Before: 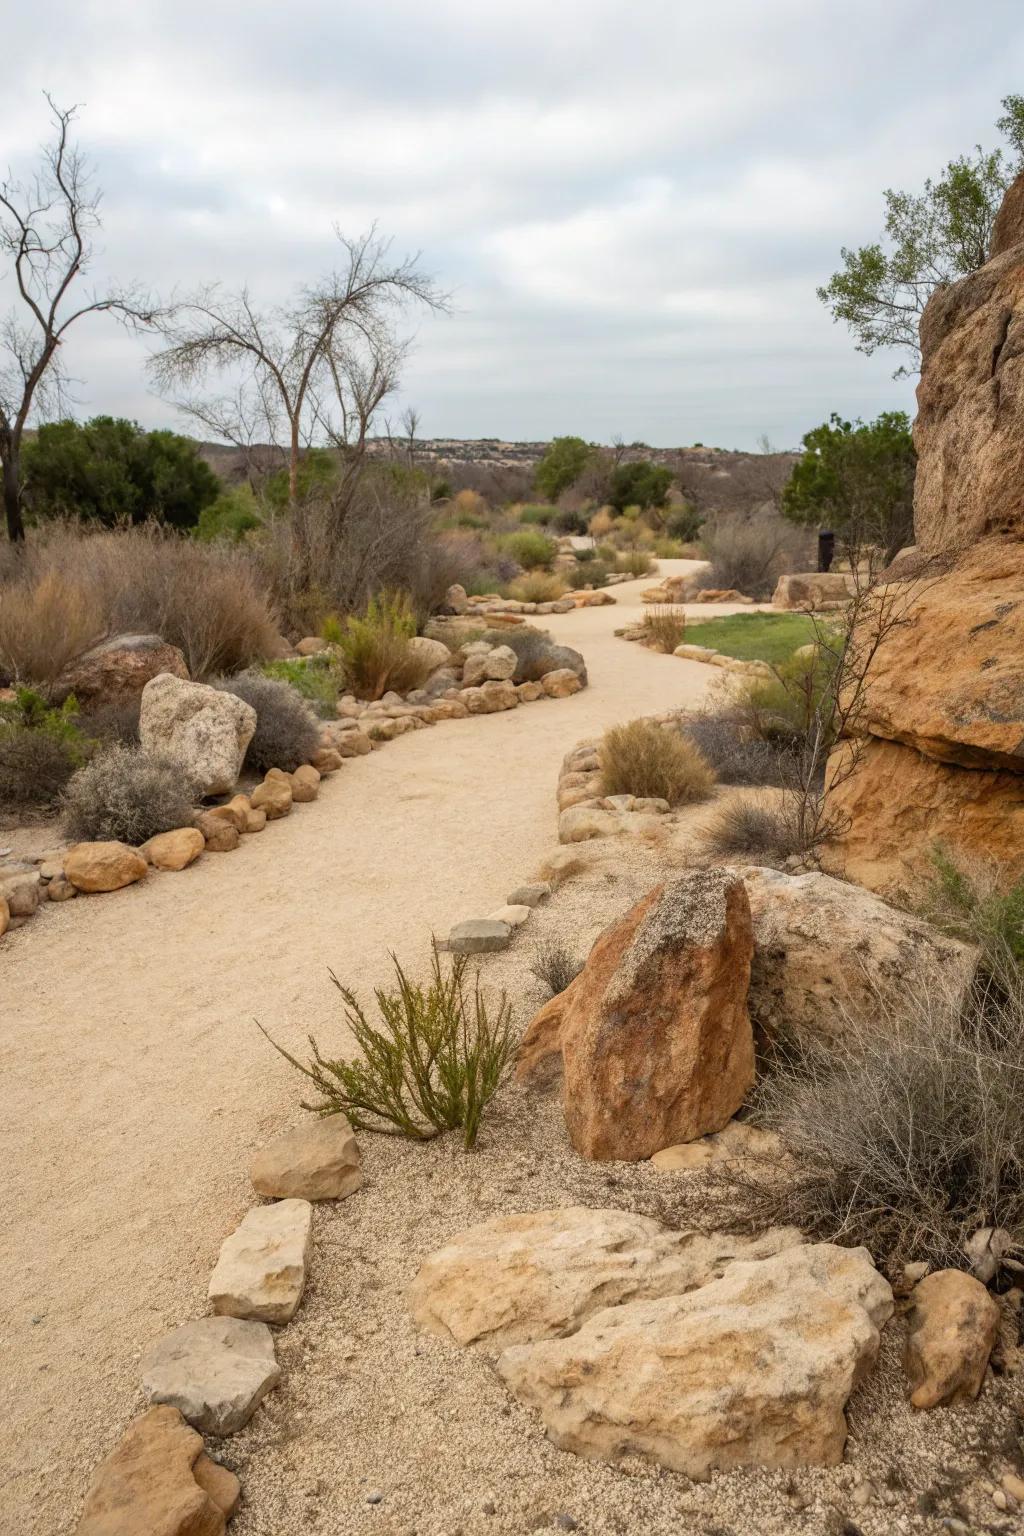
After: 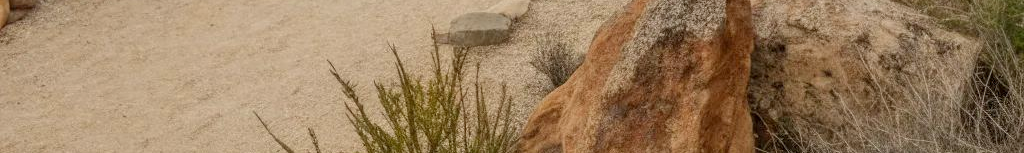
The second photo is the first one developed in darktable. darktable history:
crop and rotate: top 59.084%, bottom 30.916%
local contrast: highlights 100%, shadows 100%, detail 120%, midtone range 0.2
tone equalizer: -8 EV 0.25 EV, -7 EV 0.417 EV, -6 EV 0.417 EV, -5 EV 0.25 EV, -3 EV -0.25 EV, -2 EV -0.417 EV, -1 EV -0.417 EV, +0 EV -0.25 EV, edges refinement/feathering 500, mask exposure compensation -1.57 EV, preserve details guided filter
